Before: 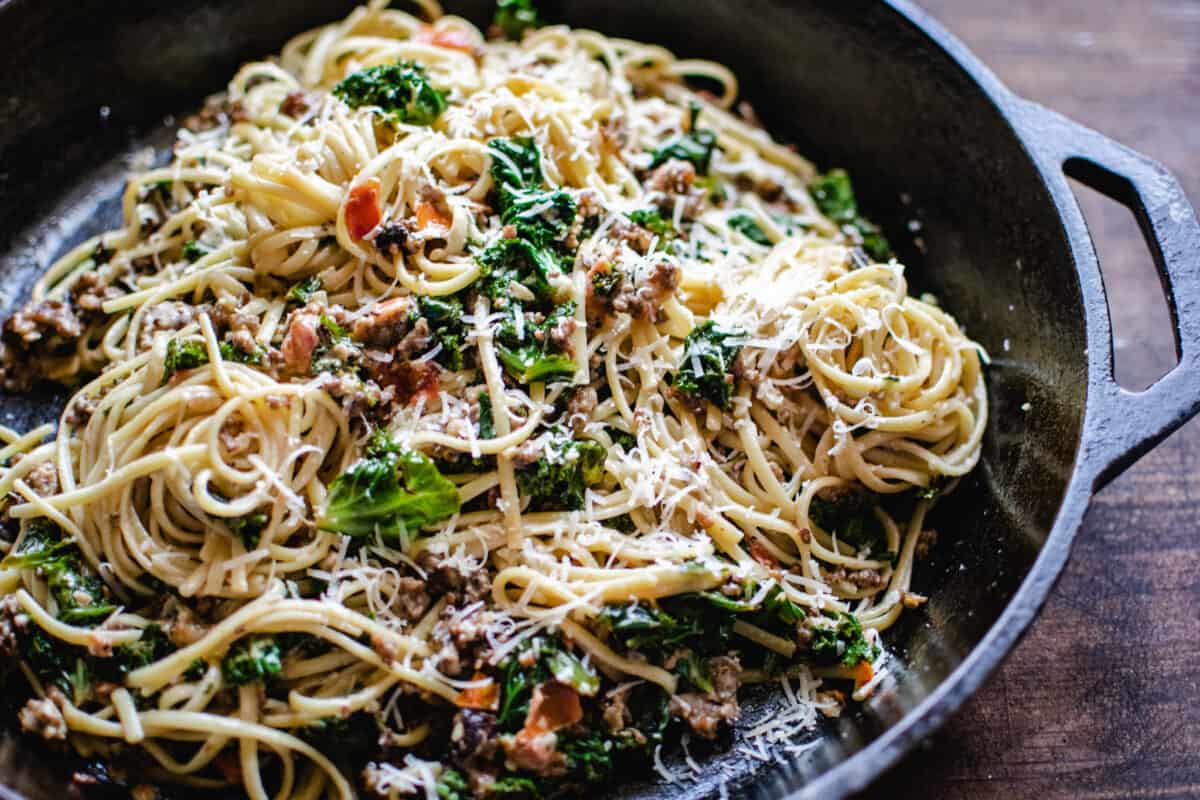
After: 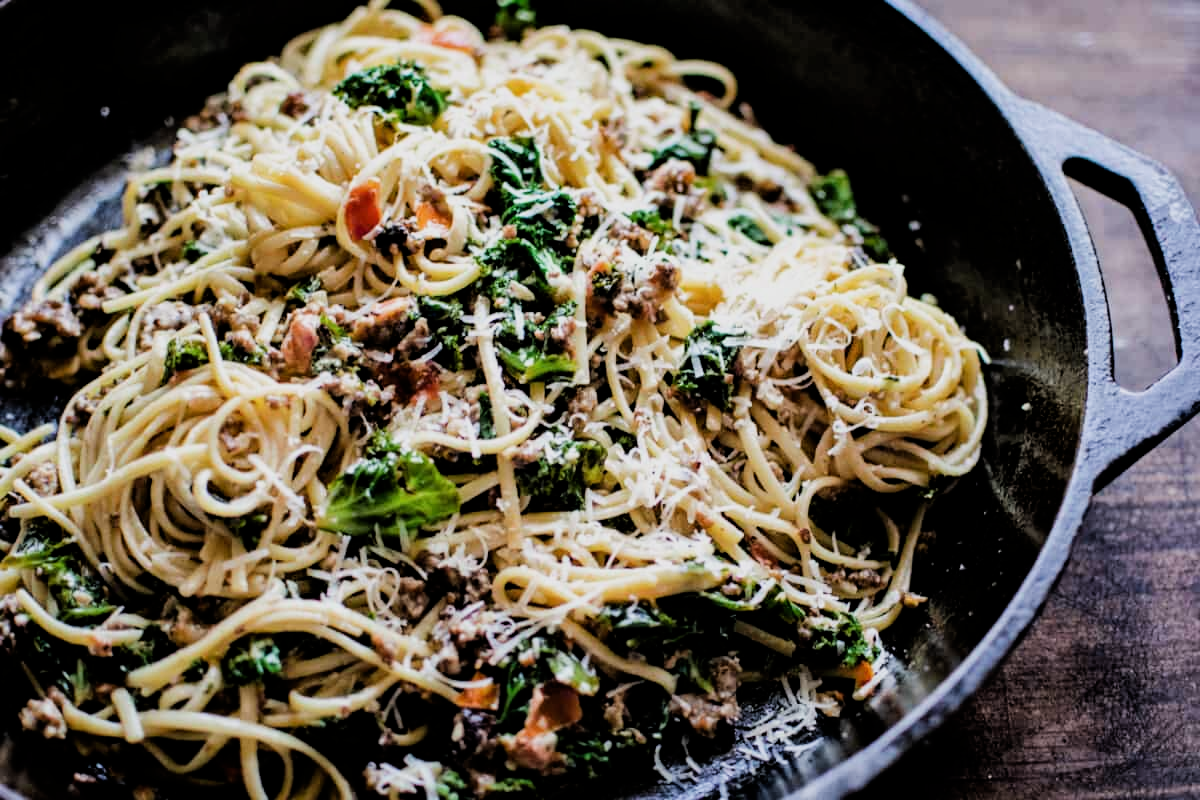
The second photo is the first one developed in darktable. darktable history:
filmic rgb: black relative exposure -5 EV, white relative exposure 3.5 EV, hardness 3.19, contrast 1.2, highlights saturation mix -50%
rotate and perspective: automatic cropping original format, crop left 0, crop top 0
